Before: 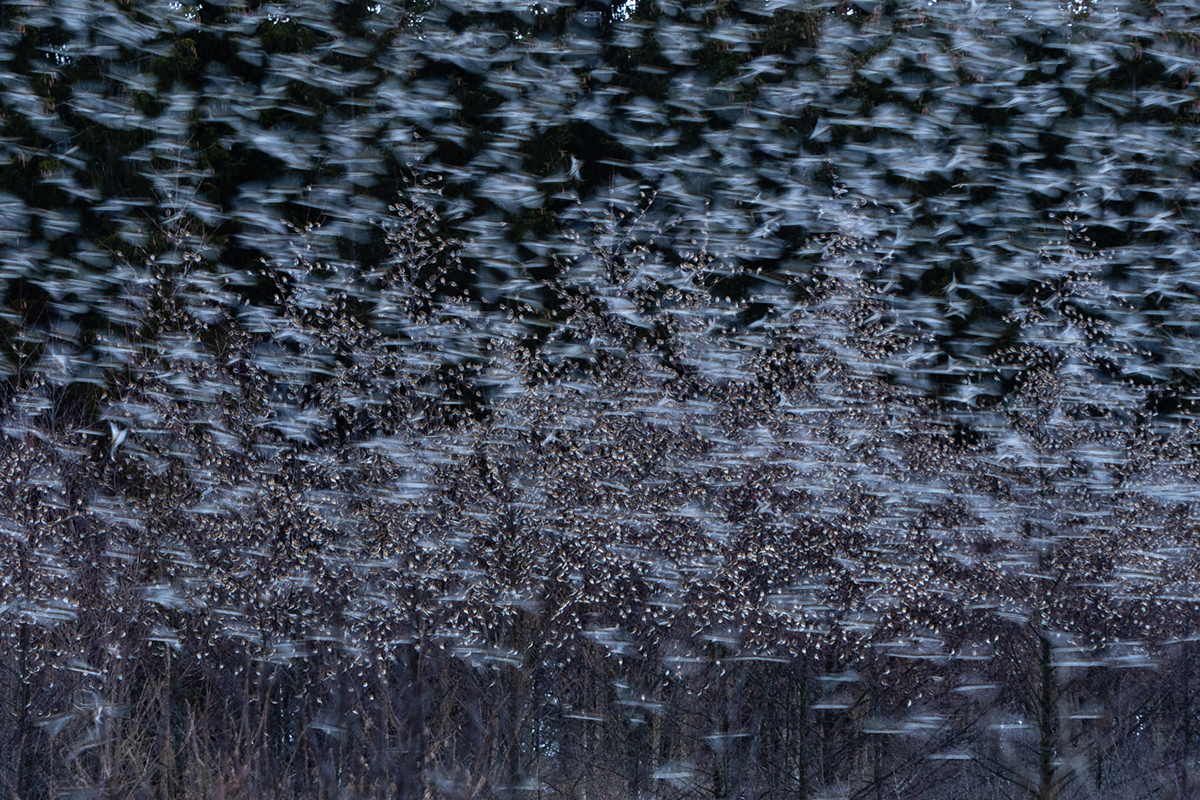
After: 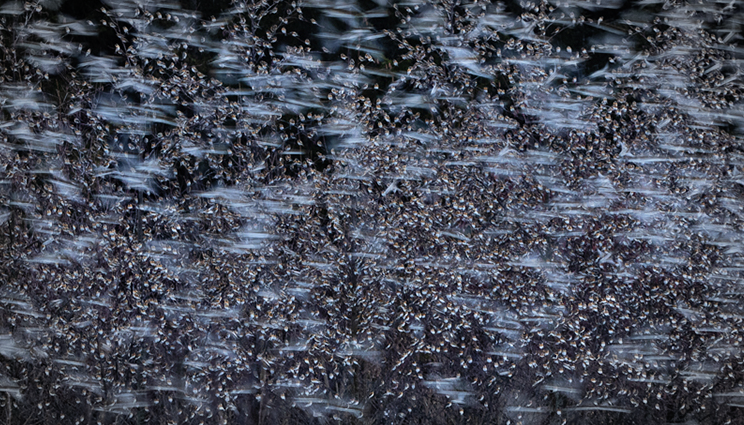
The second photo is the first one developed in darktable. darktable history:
crop: left 13.312%, top 31.28%, right 24.627%, bottom 15.582%
vignetting: automatic ratio true
shadows and highlights: radius 125.46, shadows 30.51, highlights -30.51, low approximation 0.01, soften with gaussian
